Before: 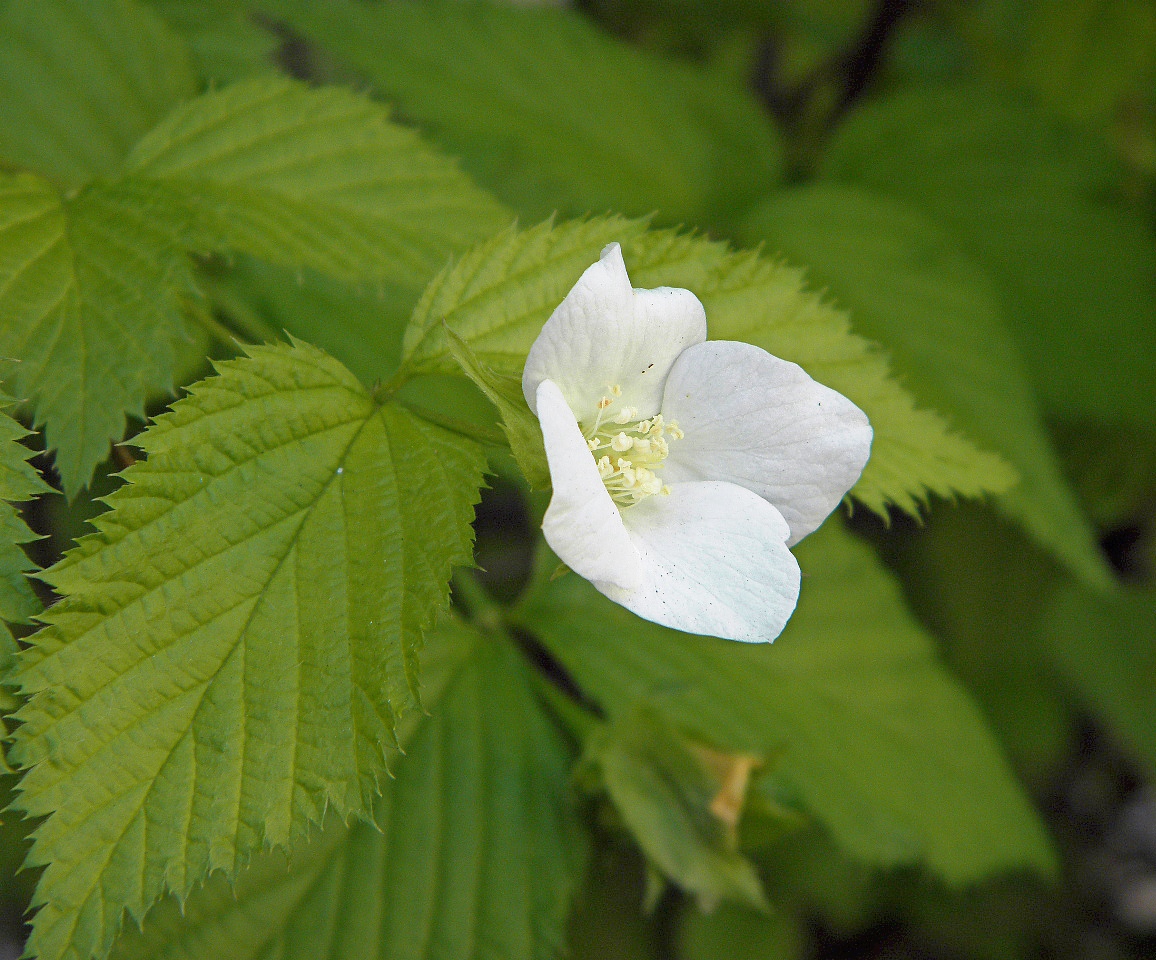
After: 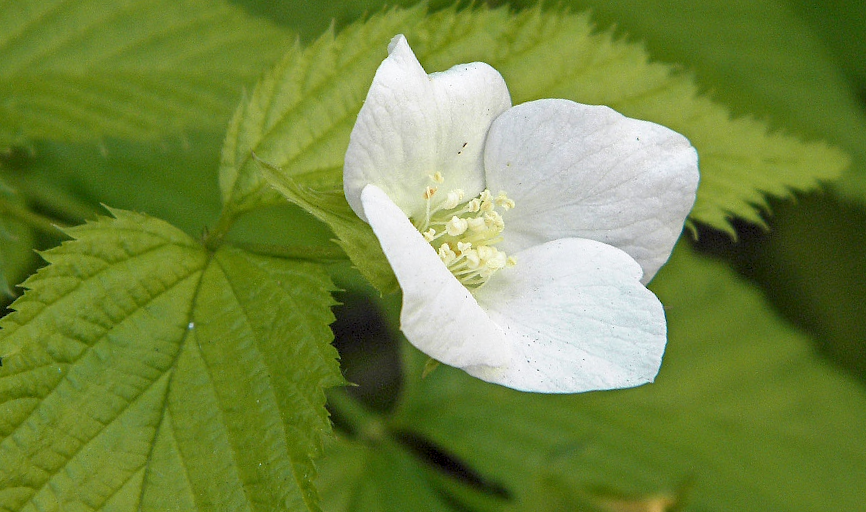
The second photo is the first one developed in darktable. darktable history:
rotate and perspective: rotation -14.8°, crop left 0.1, crop right 0.903, crop top 0.25, crop bottom 0.748
local contrast: on, module defaults
crop: left 11.225%, top 5.381%, right 9.565%, bottom 10.314%
